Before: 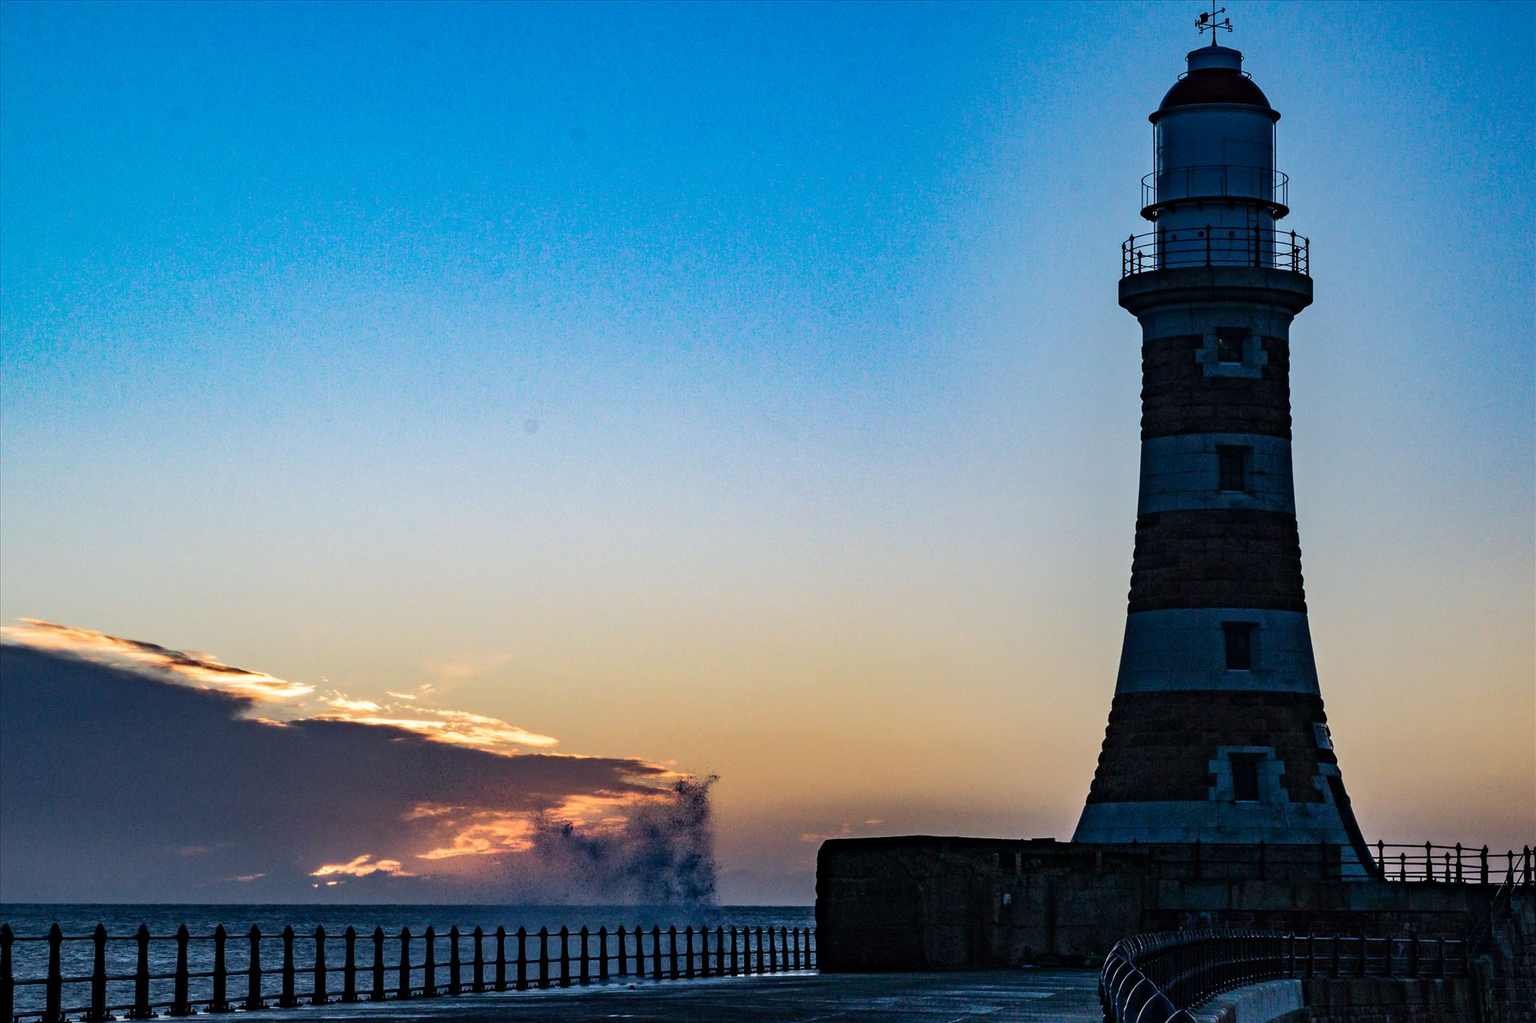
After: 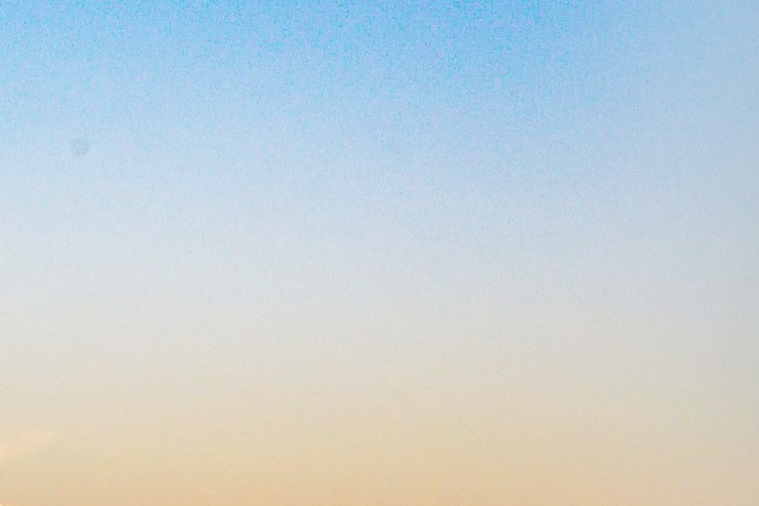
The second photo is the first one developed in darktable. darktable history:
crop: left 30.453%, top 30.186%, right 29.965%, bottom 30.174%
tone curve: curves: ch0 [(0, 0) (0.051, 0.047) (0.102, 0.099) (0.228, 0.275) (0.432, 0.535) (0.695, 0.778) (0.908, 0.946) (1, 1)]; ch1 [(0, 0) (0.339, 0.298) (0.402, 0.363) (0.453, 0.413) (0.485, 0.469) (0.494, 0.493) (0.504, 0.501) (0.525, 0.534) (0.563, 0.595) (0.597, 0.638) (1, 1)]; ch2 [(0, 0) (0.48, 0.48) (0.504, 0.5) (0.539, 0.554) (0.59, 0.63) (0.642, 0.684) (0.824, 0.815) (1, 1)], preserve colors none
